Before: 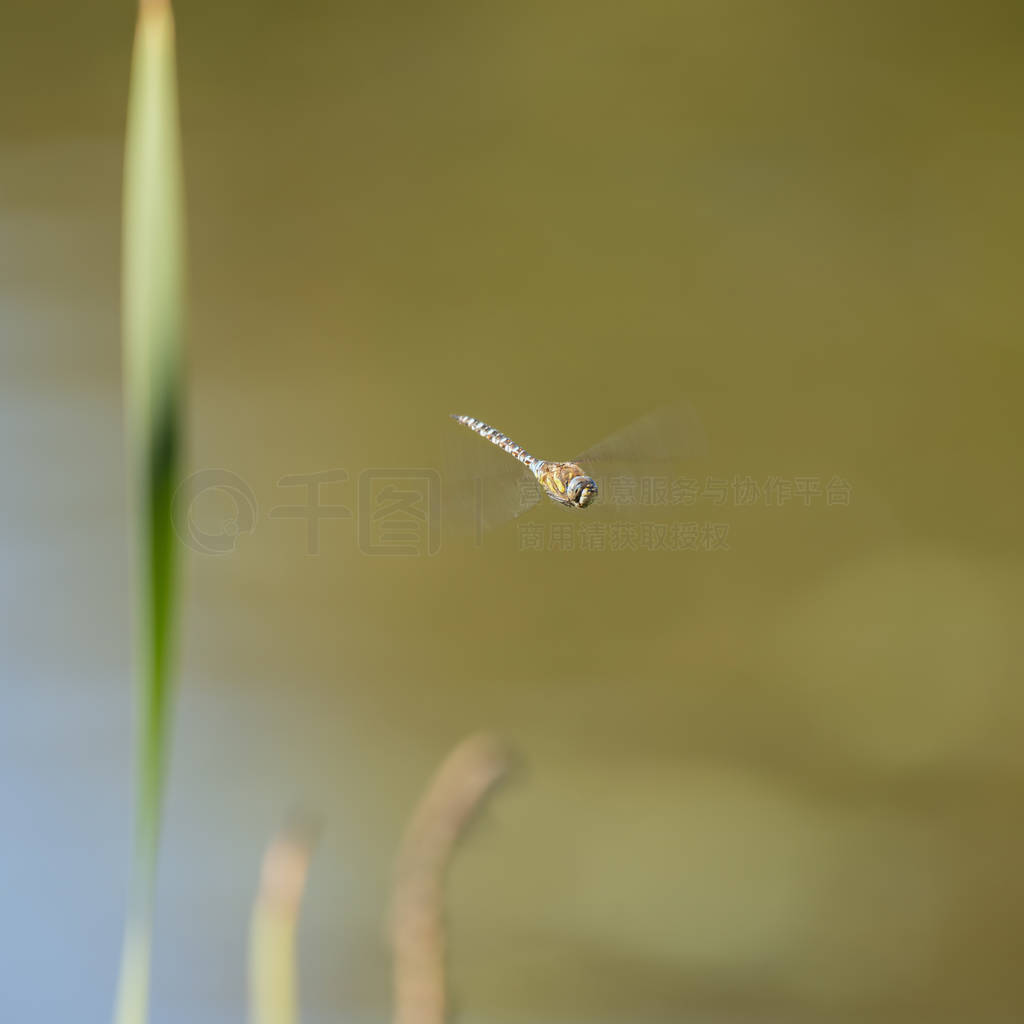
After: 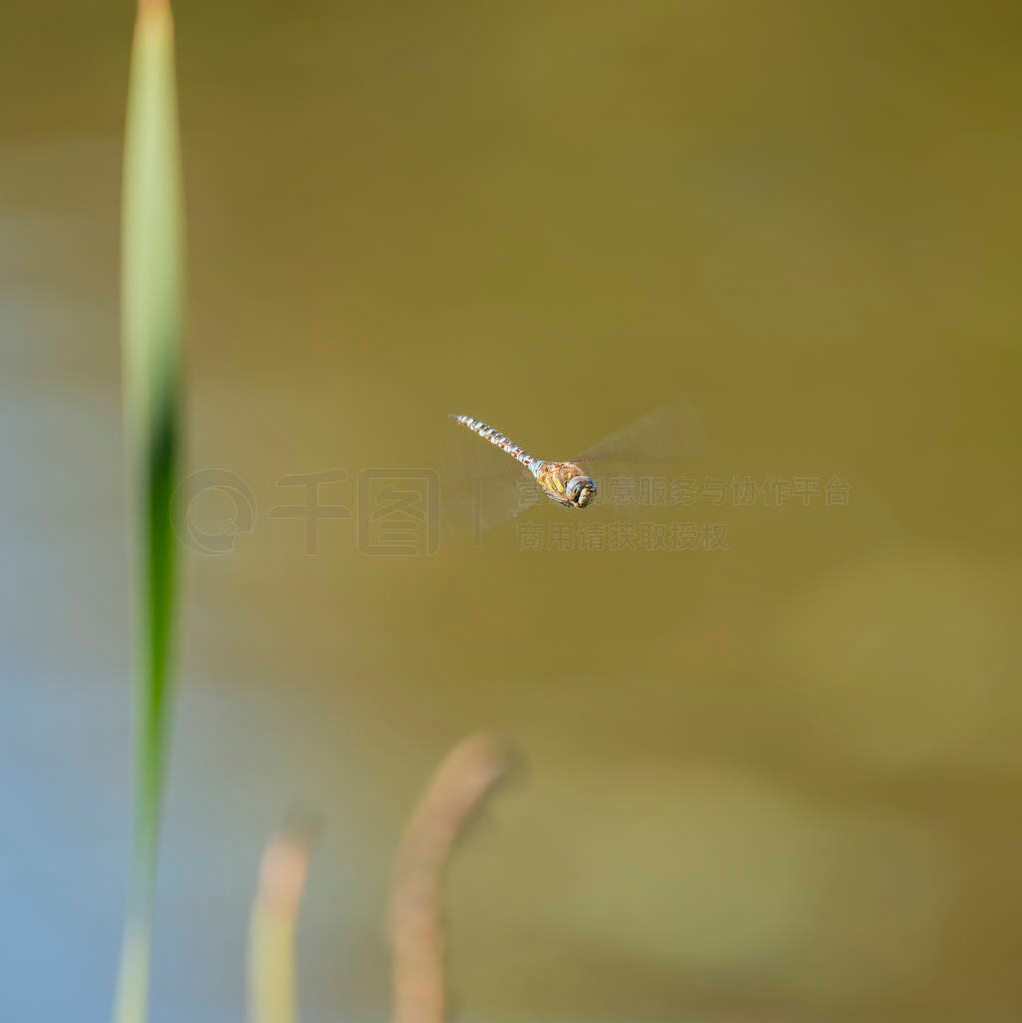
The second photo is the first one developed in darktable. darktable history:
rotate and perspective: automatic cropping off
shadows and highlights: on, module defaults
crop and rotate: left 0.126%
